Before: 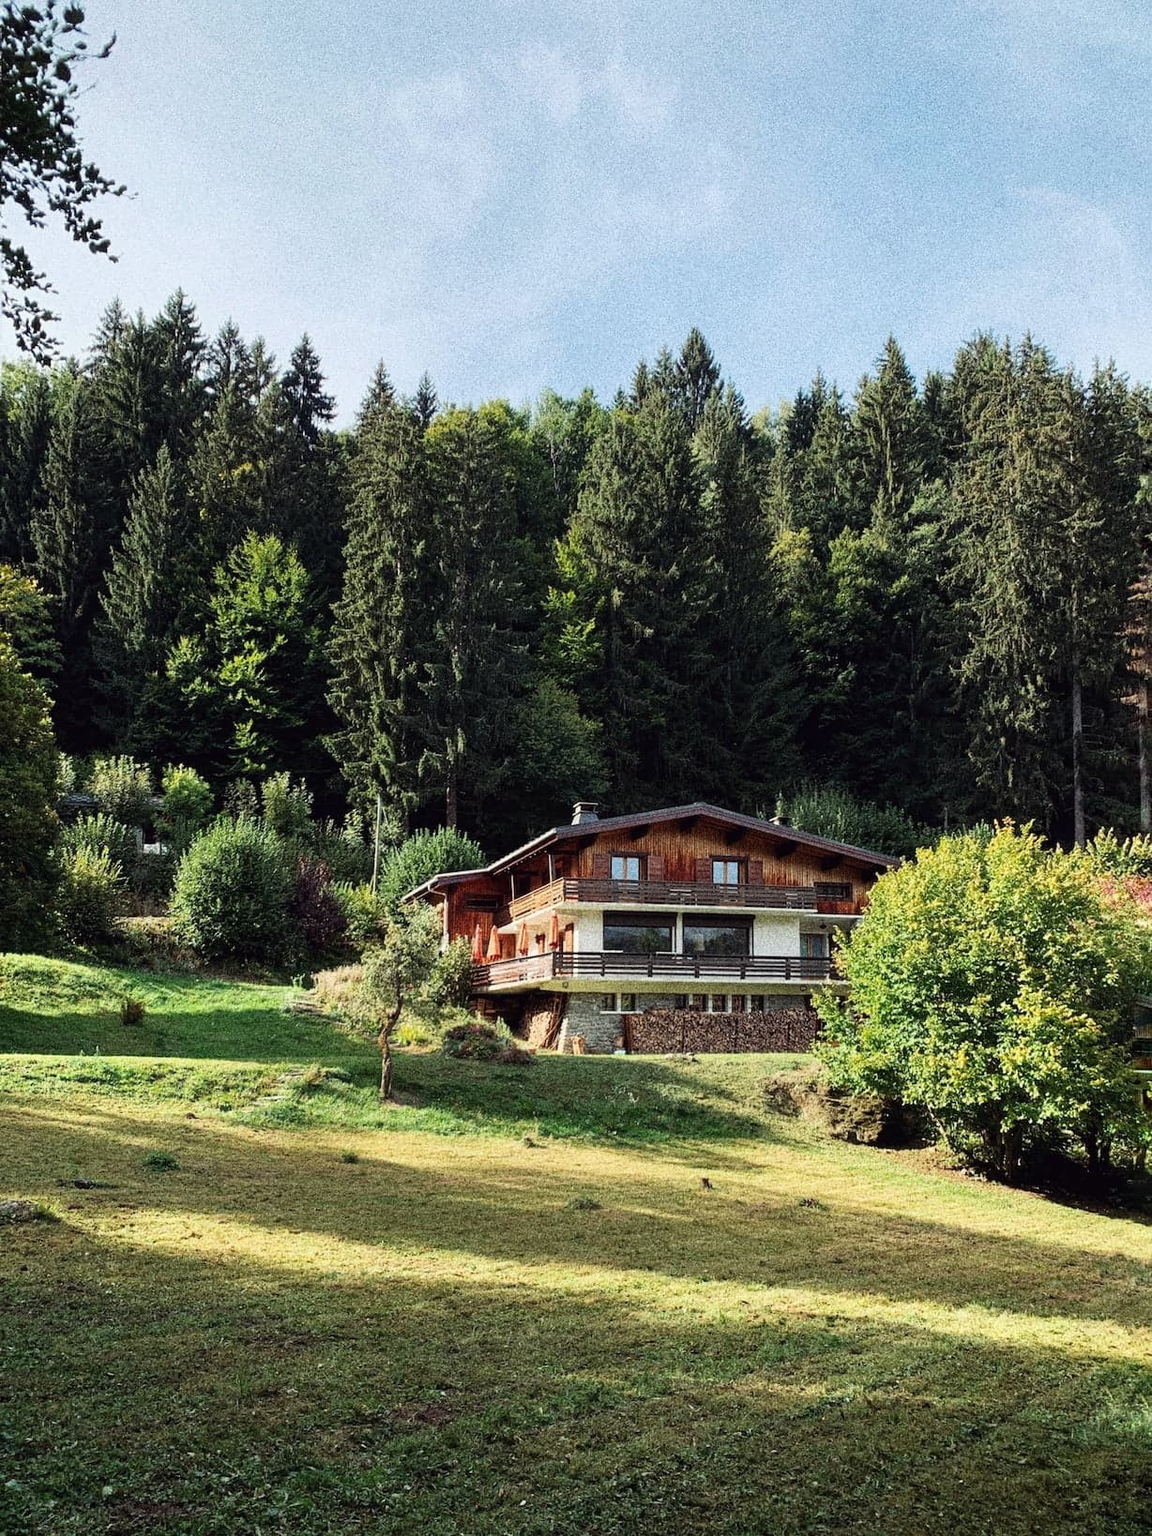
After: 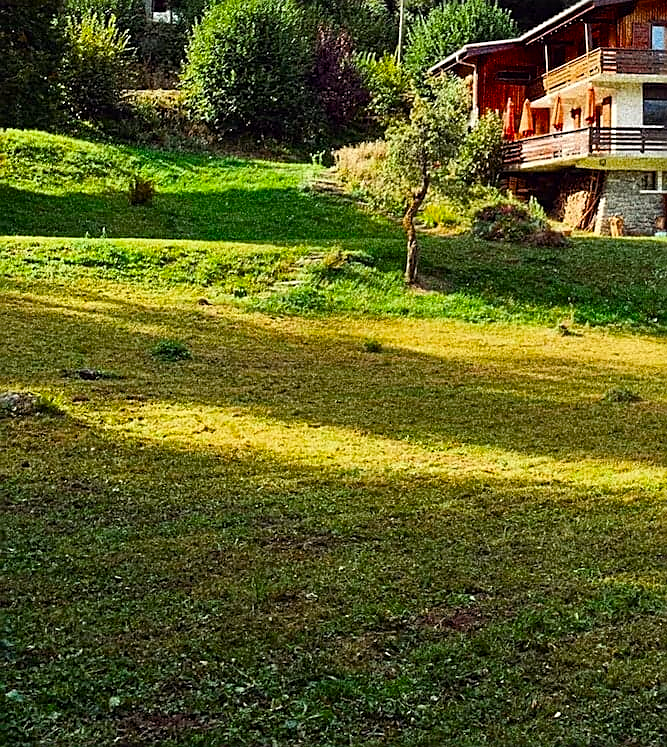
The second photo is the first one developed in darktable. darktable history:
sharpen: on, module defaults
contrast brightness saturation: contrast 0.075, saturation 0.204
color balance rgb: power › chroma 0.283%, power › hue 23.91°, perceptual saturation grading › global saturation 19.77%, global vibrance 16.203%, saturation formula JzAzBz (2021)
crop and rotate: top 54.225%, right 45.666%, bottom 0.136%
